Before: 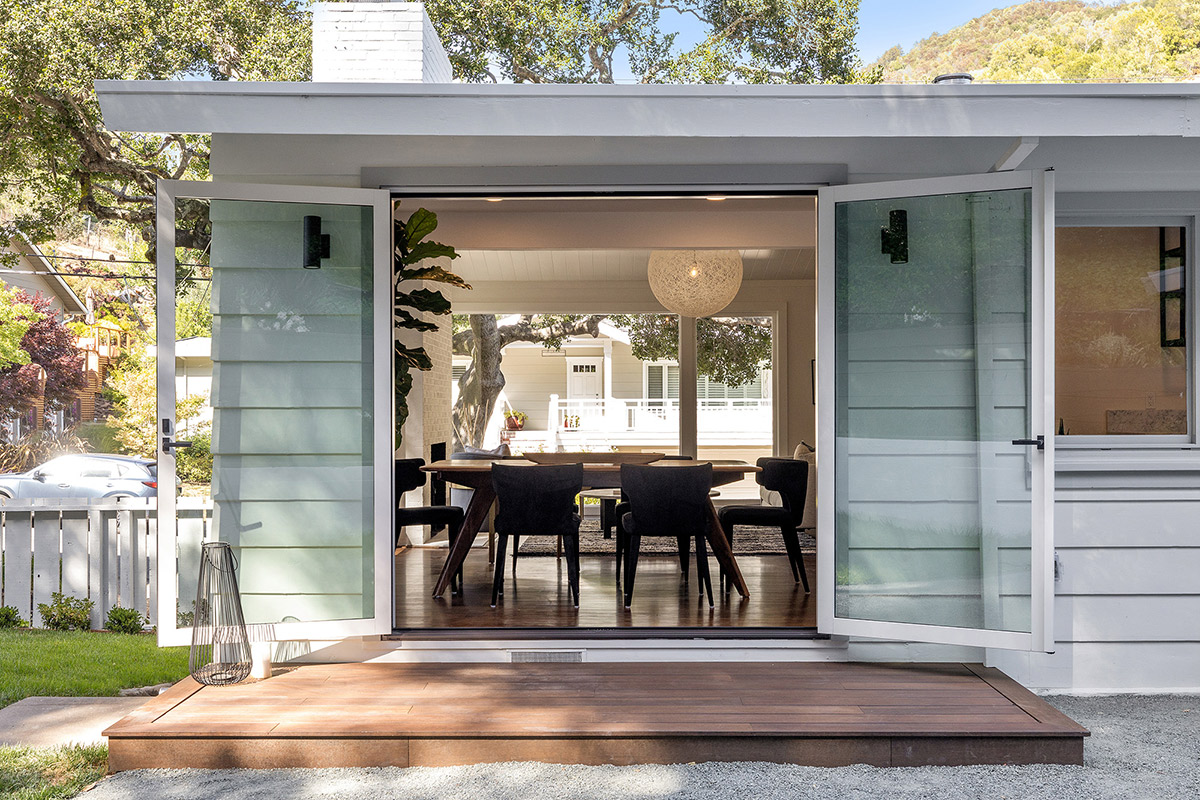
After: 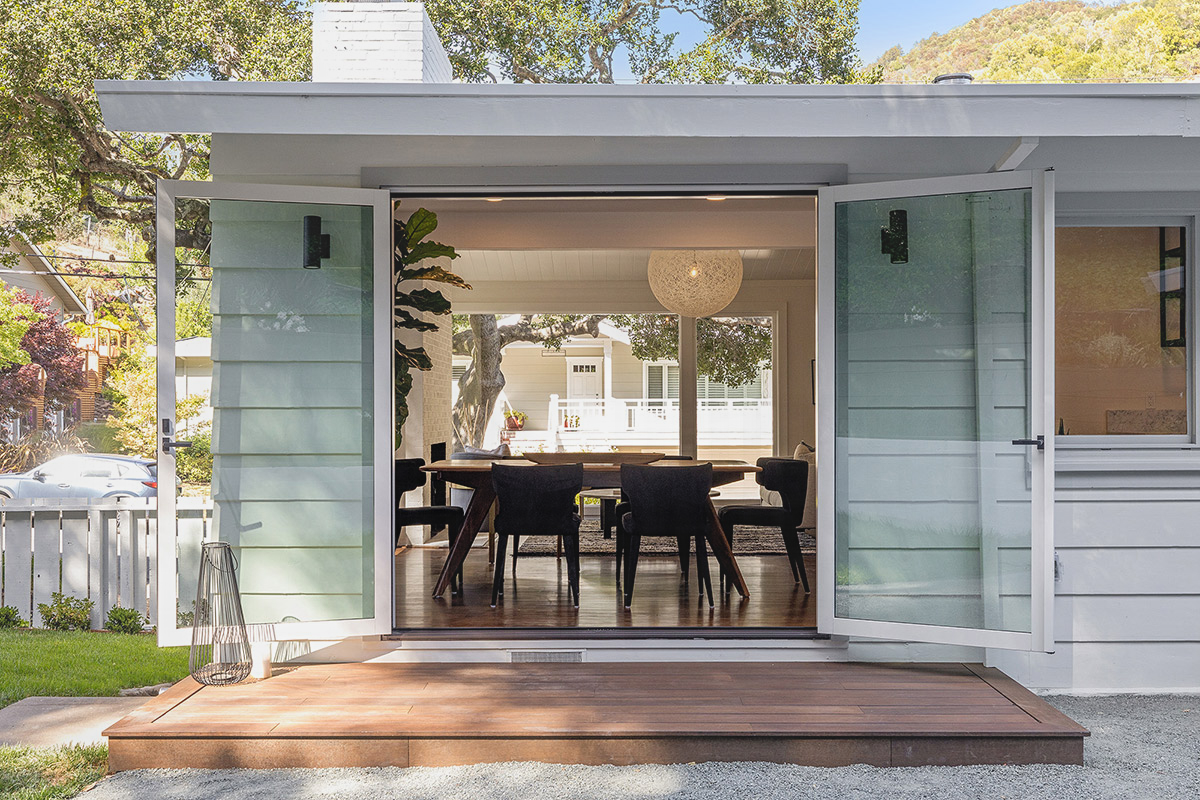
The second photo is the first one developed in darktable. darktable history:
white balance: emerald 1
contrast equalizer: y [[0.439, 0.44, 0.442, 0.457, 0.493, 0.498], [0.5 ×6], [0.5 ×6], [0 ×6], [0 ×6]]
